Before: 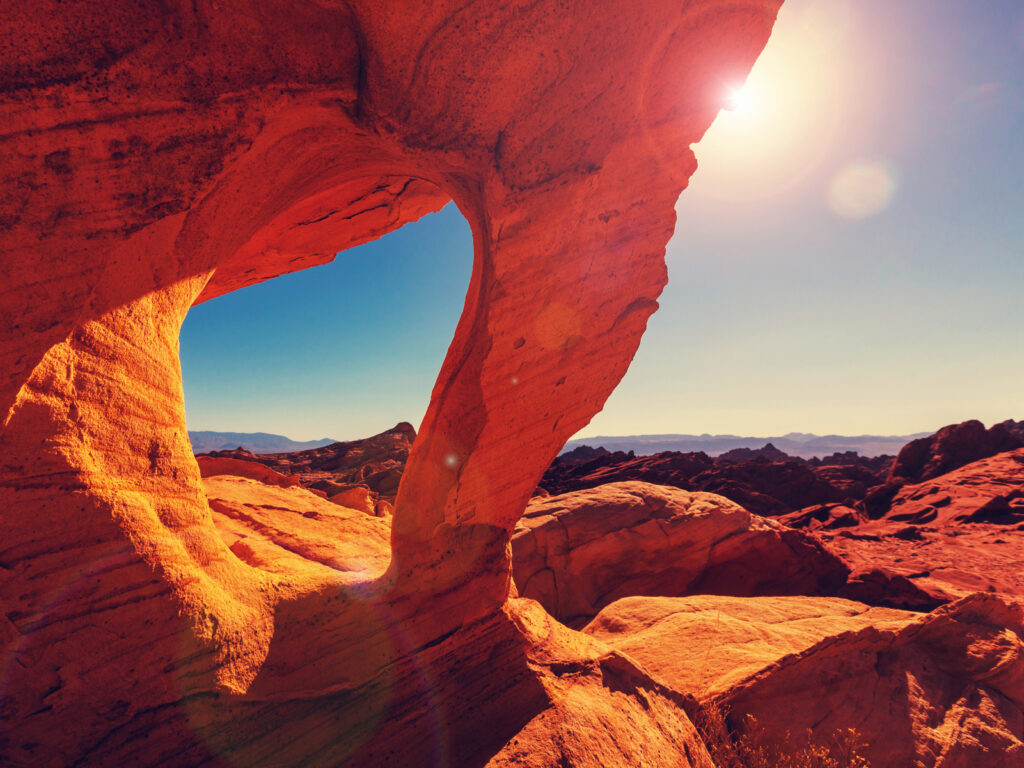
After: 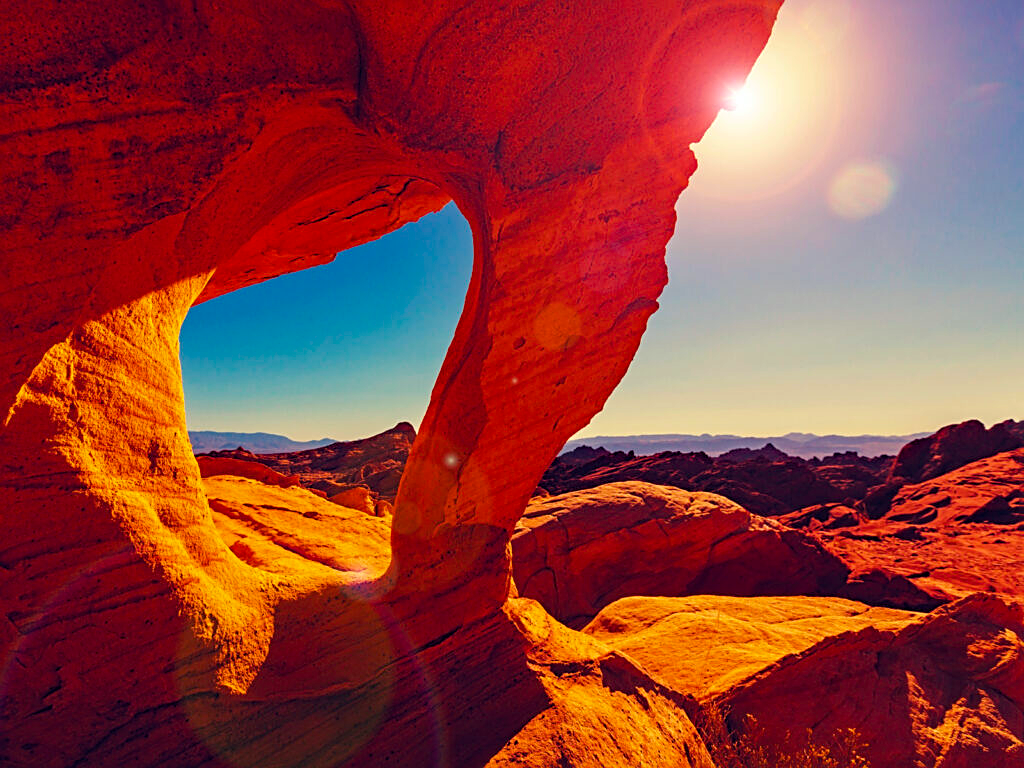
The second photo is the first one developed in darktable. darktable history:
sharpen: on, module defaults
haze removal: strength 0.302, distance 0.252, adaptive false
color balance rgb: perceptual saturation grading › global saturation 25.538%
